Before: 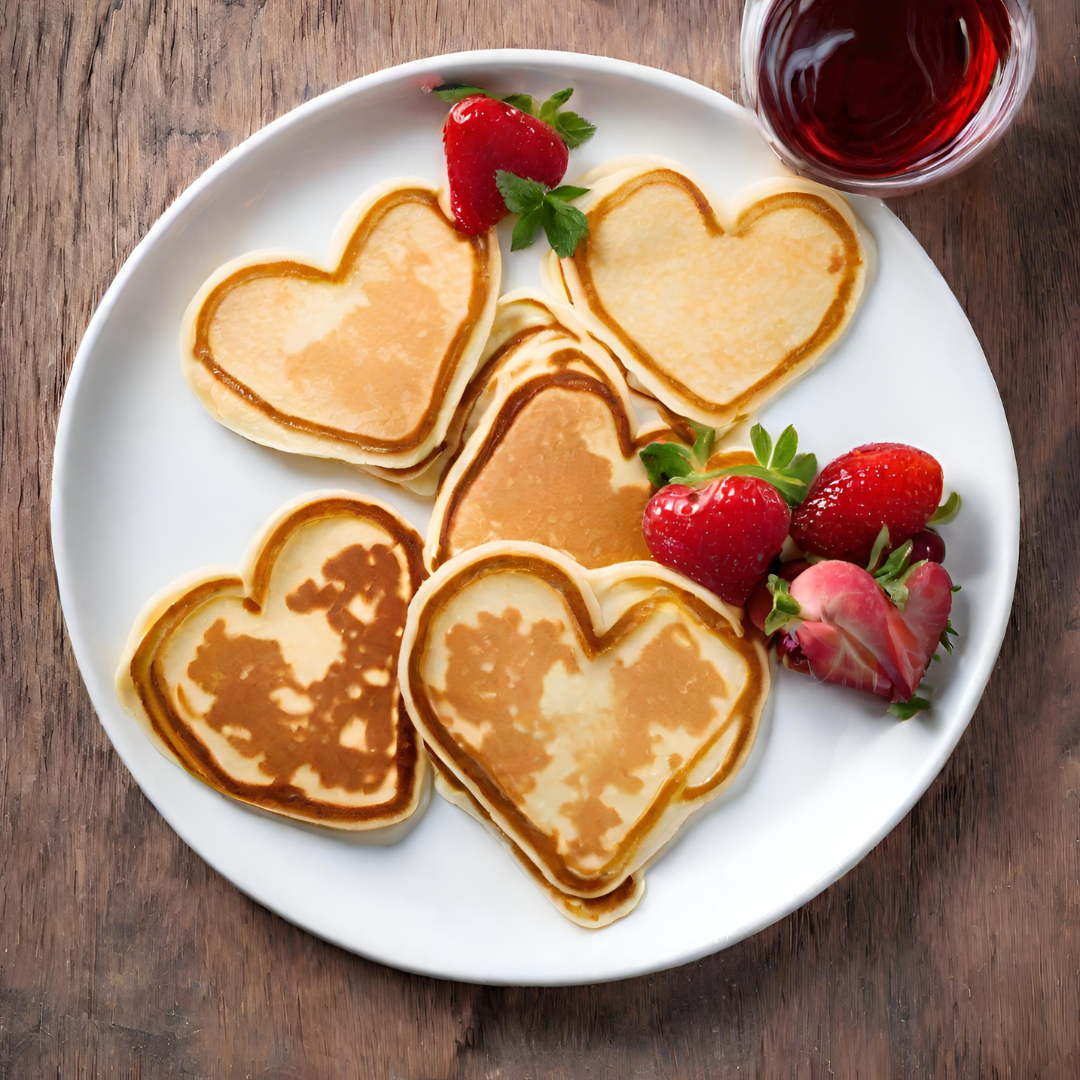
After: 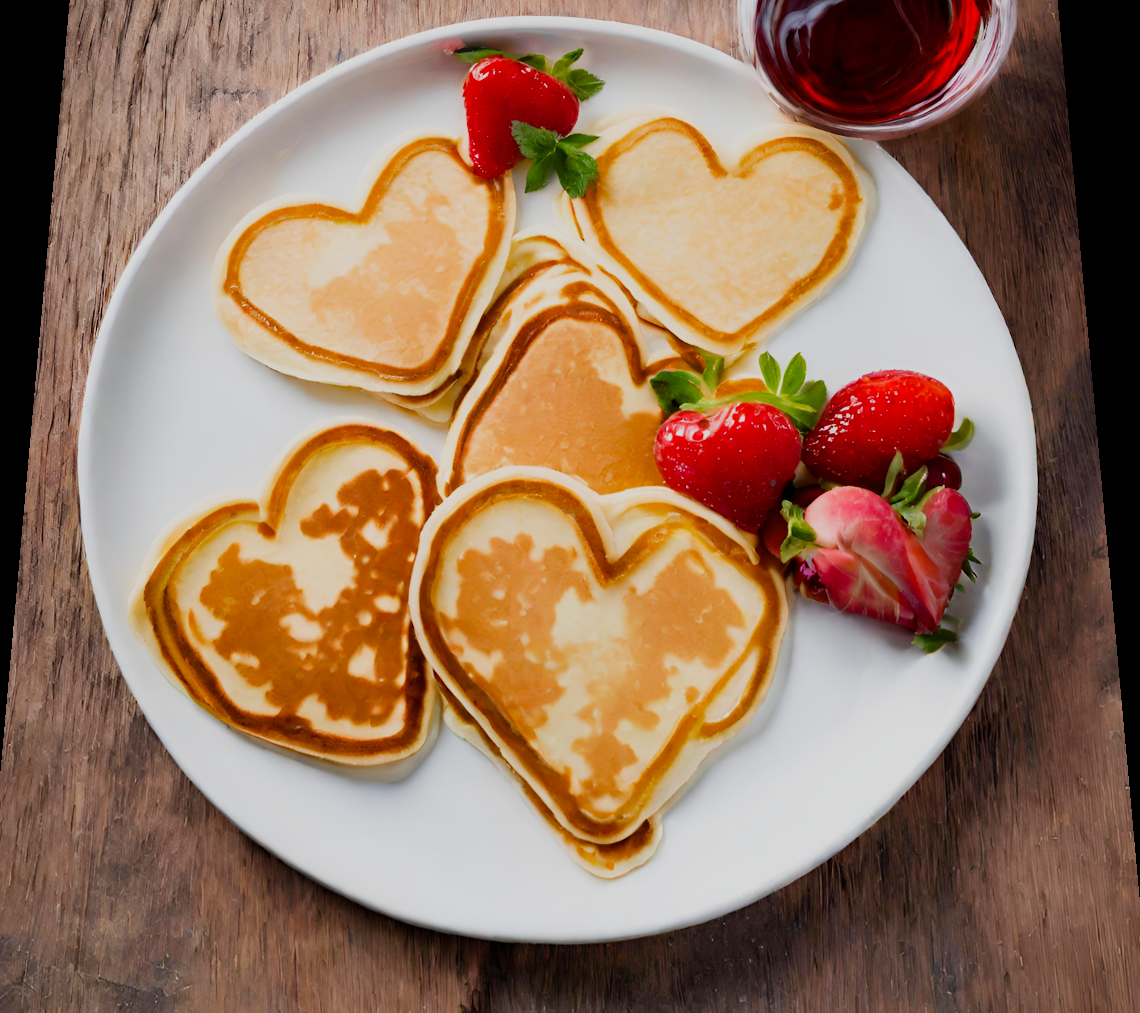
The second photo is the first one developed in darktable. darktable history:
crop: left 1.964%, top 3.251%, right 1.122%, bottom 4.933%
sigmoid: contrast 1.54, target black 0
rotate and perspective: rotation 0.128°, lens shift (vertical) -0.181, lens shift (horizontal) -0.044, shear 0.001, automatic cropping off
tone equalizer: on, module defaults
color balance rgb: perceptual saturation grading › global saturation -0.31%, global vibrance -8%, contrast -13%, saturation formula JzAzBz (2021)
